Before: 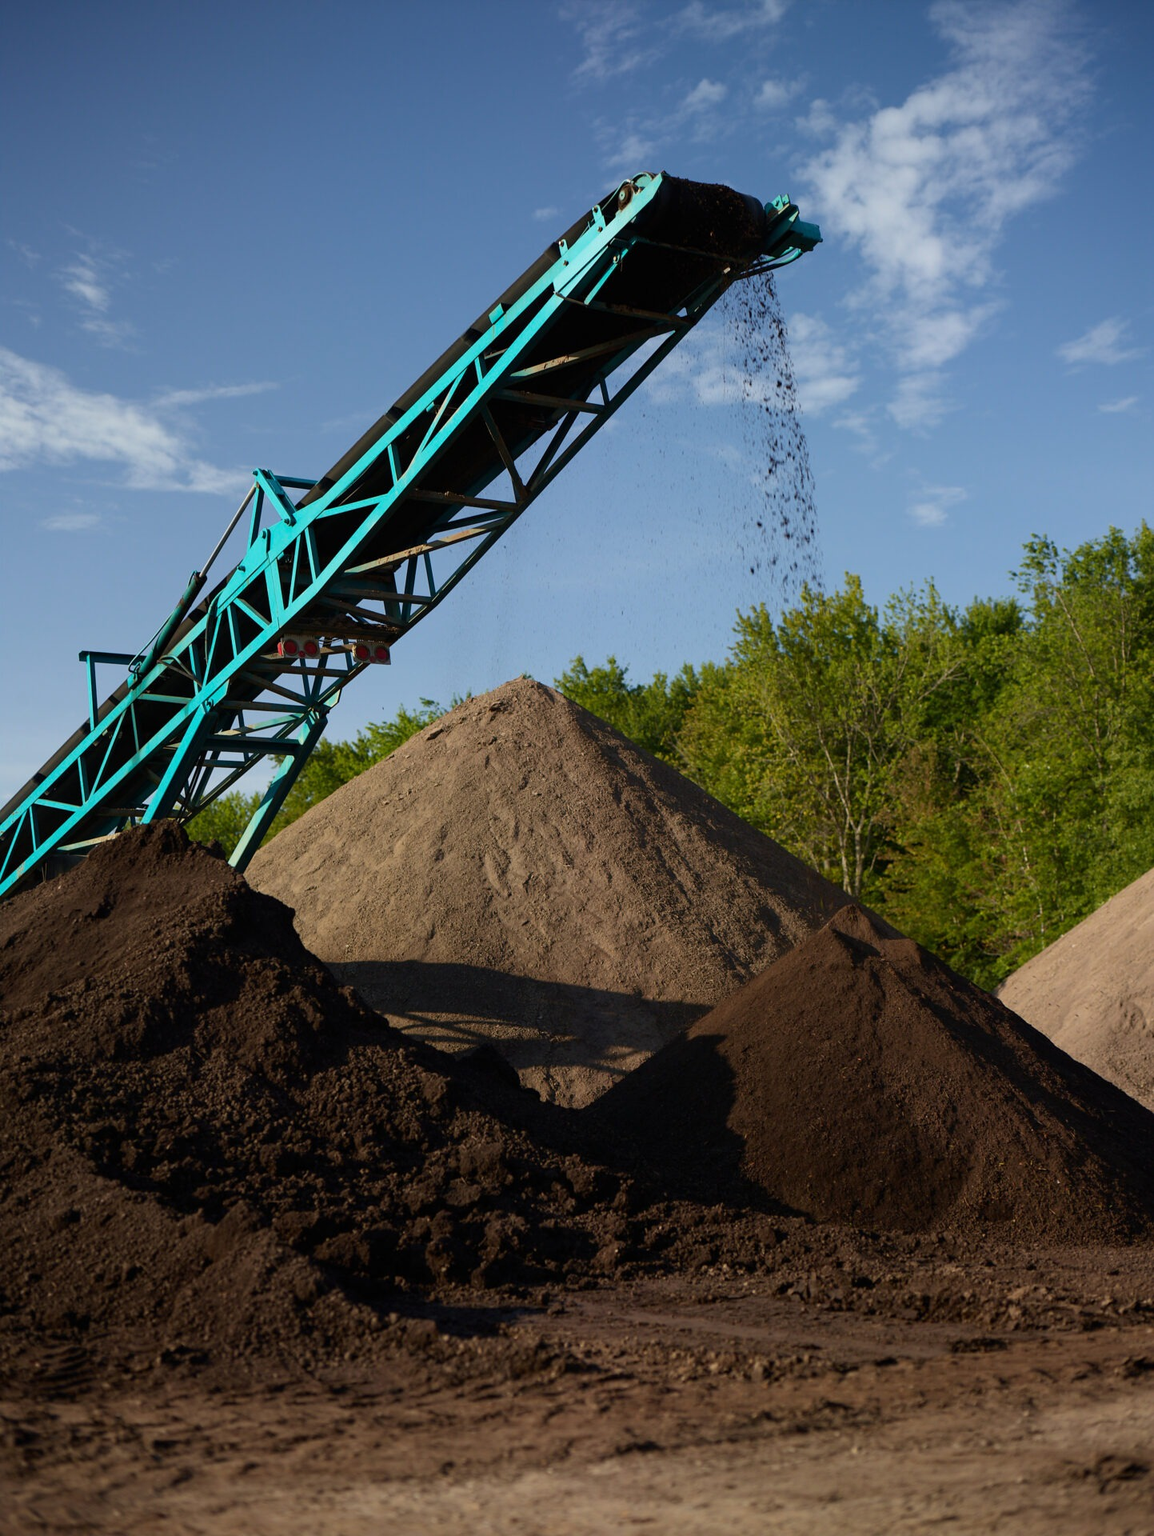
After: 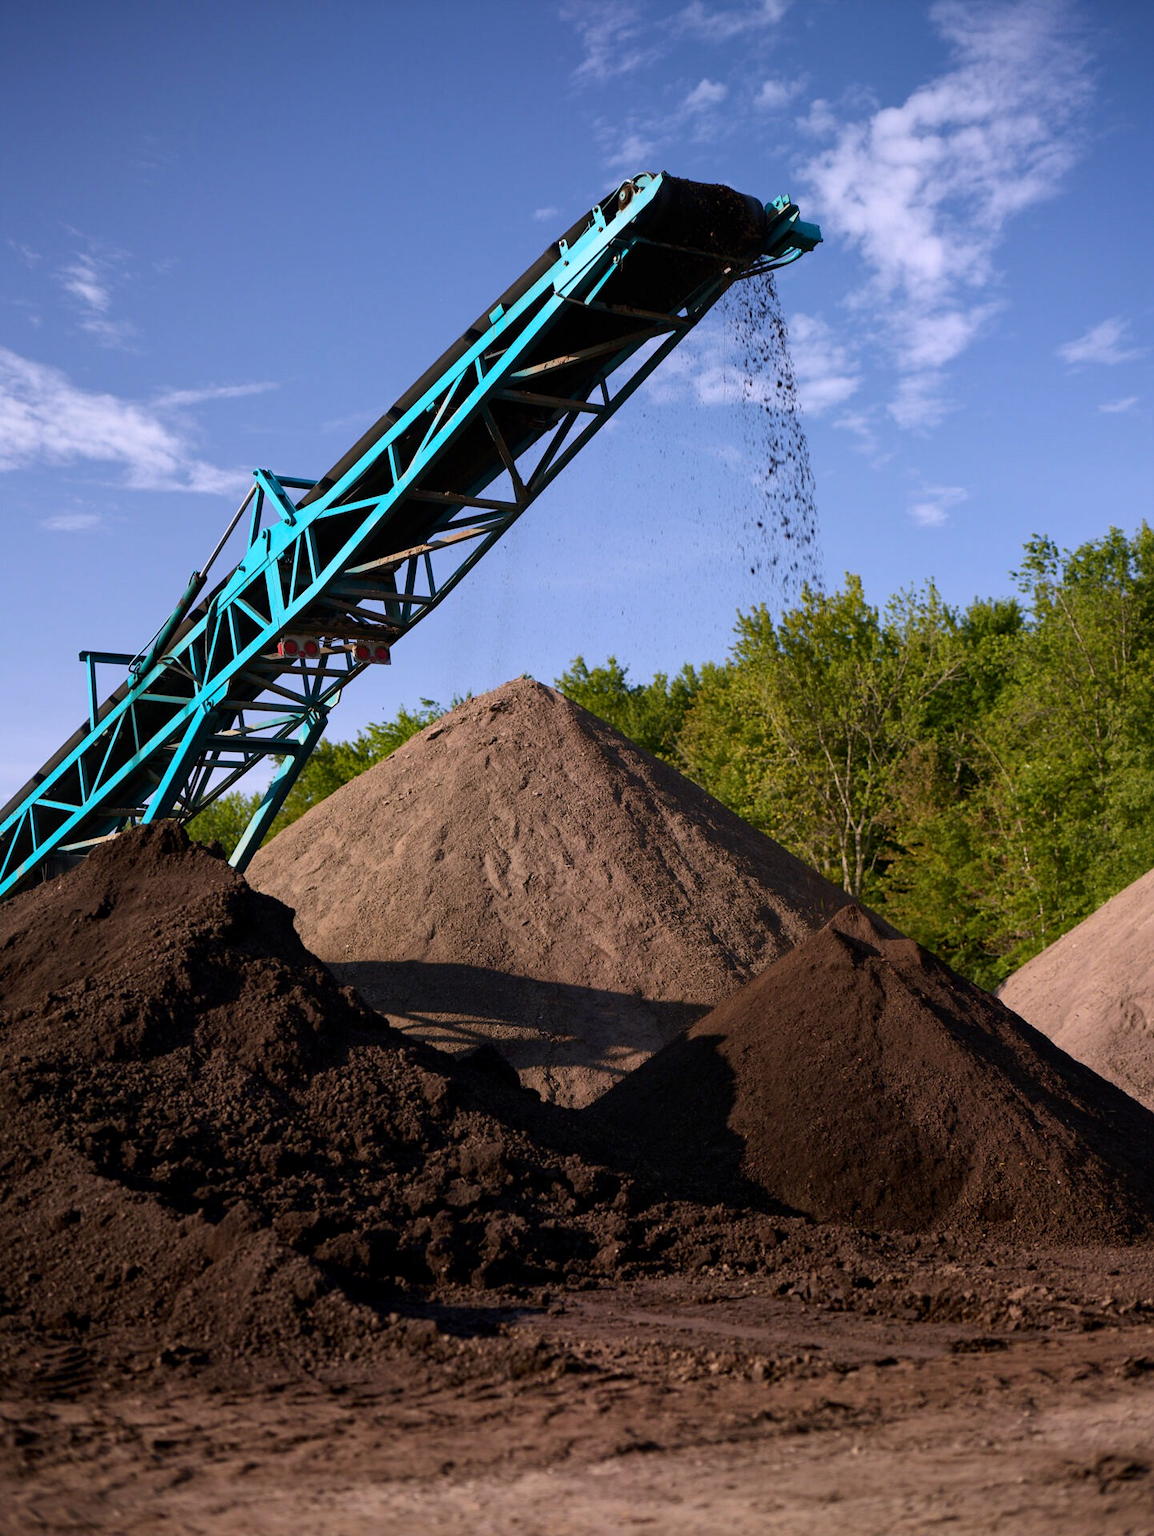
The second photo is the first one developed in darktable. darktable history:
white balance: red 1.066, blue 1.119
exposure: exposure 0.127 EV, compensate highlight preservation false
local contrast: mode bilateral grid, contrast 20, coarseness 50, detail 120%, midtone range 0.2
